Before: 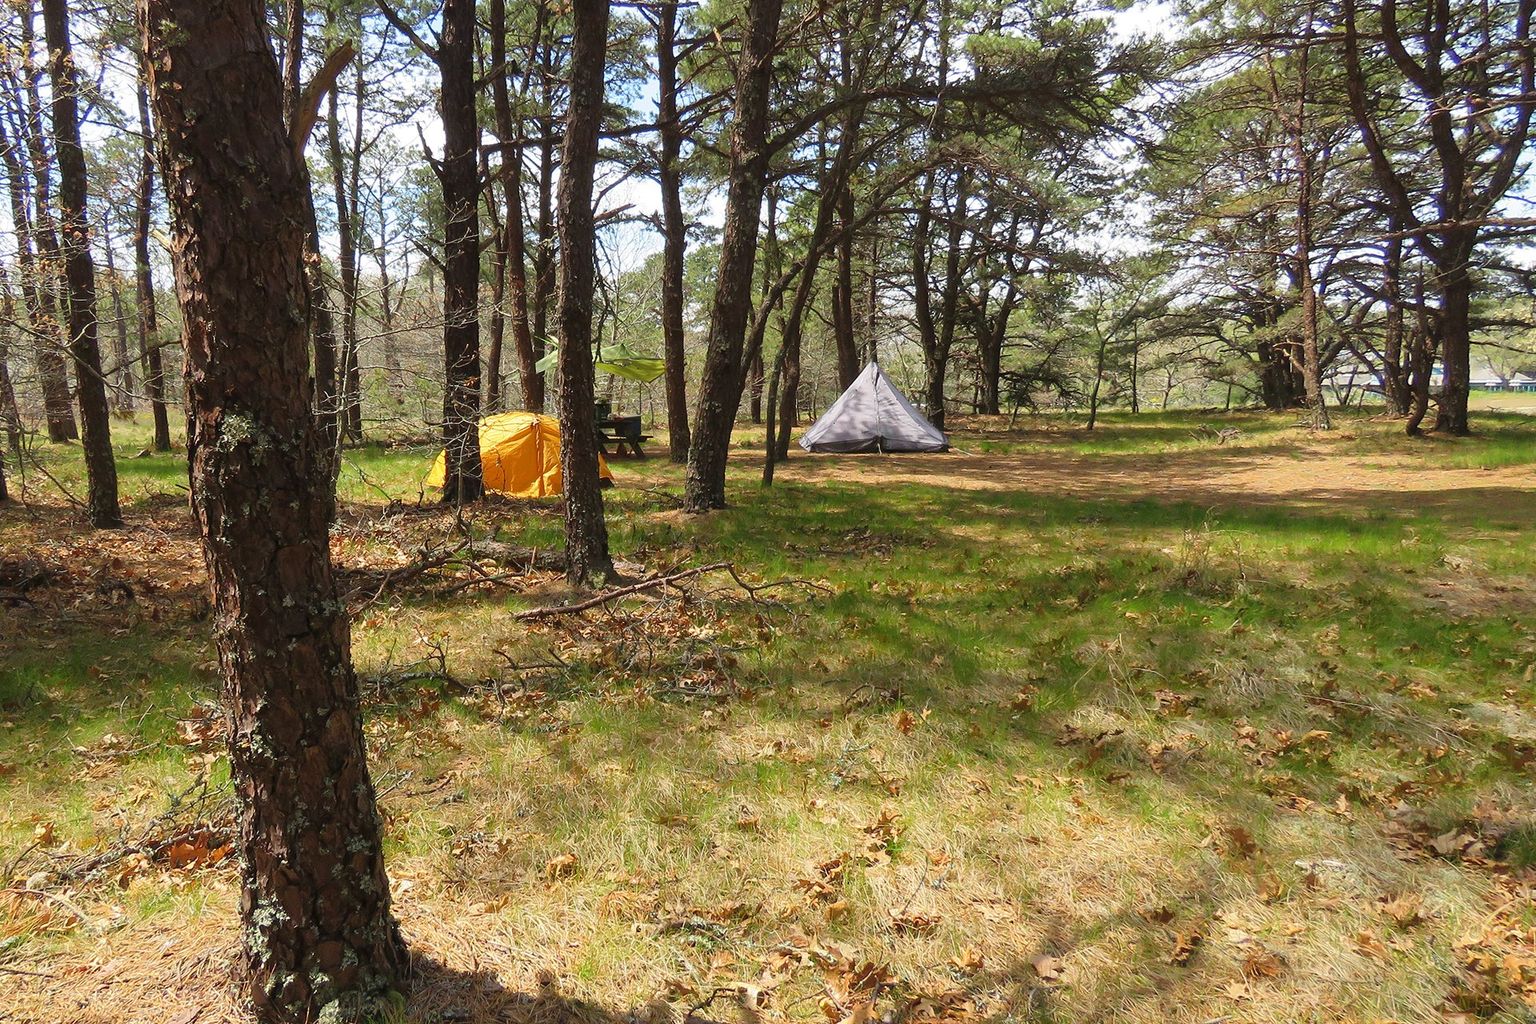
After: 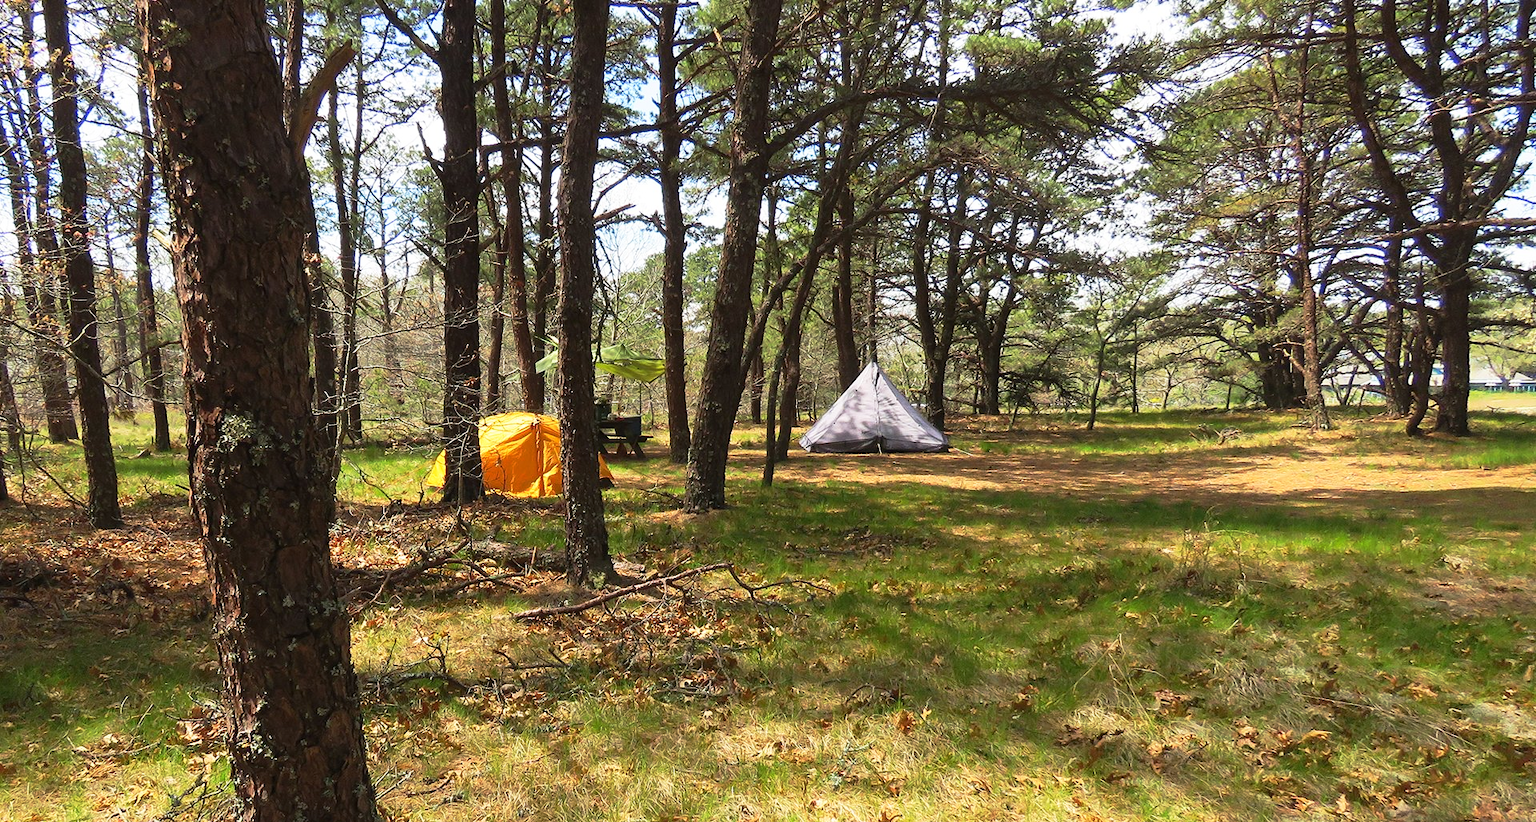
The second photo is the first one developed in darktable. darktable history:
base curve: curves: ch0 [(0, 0) (0.257, 0.25) (0.482, 0.586) (0.757, 0.871) (1, 1)], preserve colors none
crop: bottom 19.676%
contrast brightness saturation: contrast 0.099, brightness 0.015, saturation 0.019
exposure: compensate highlight preservation false
